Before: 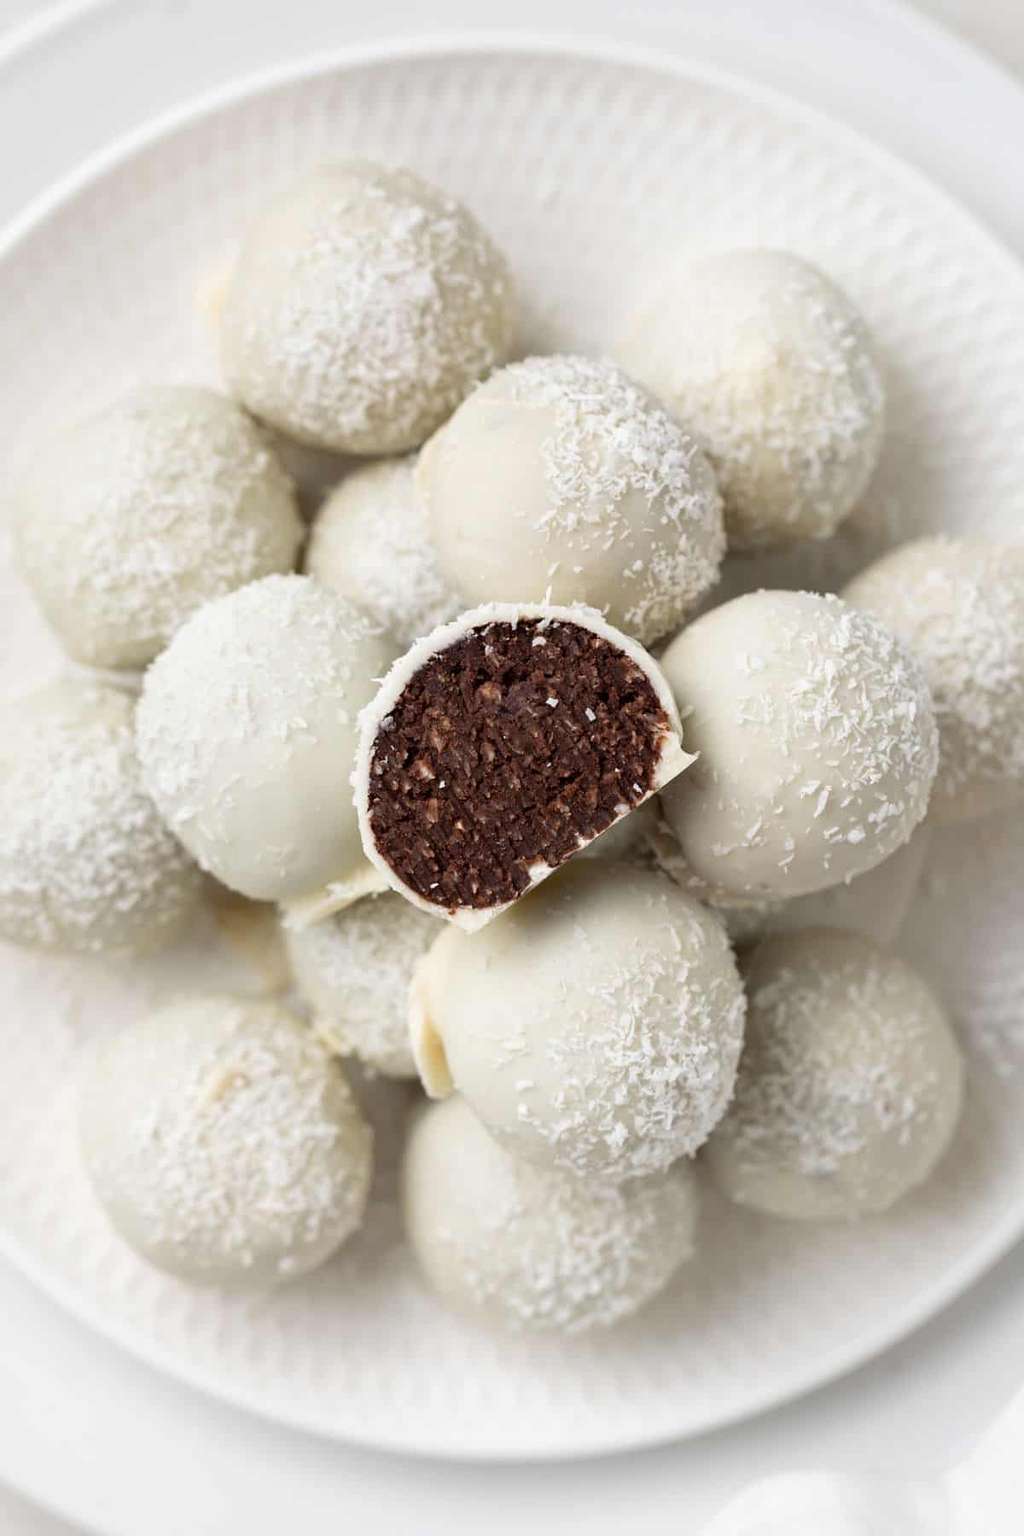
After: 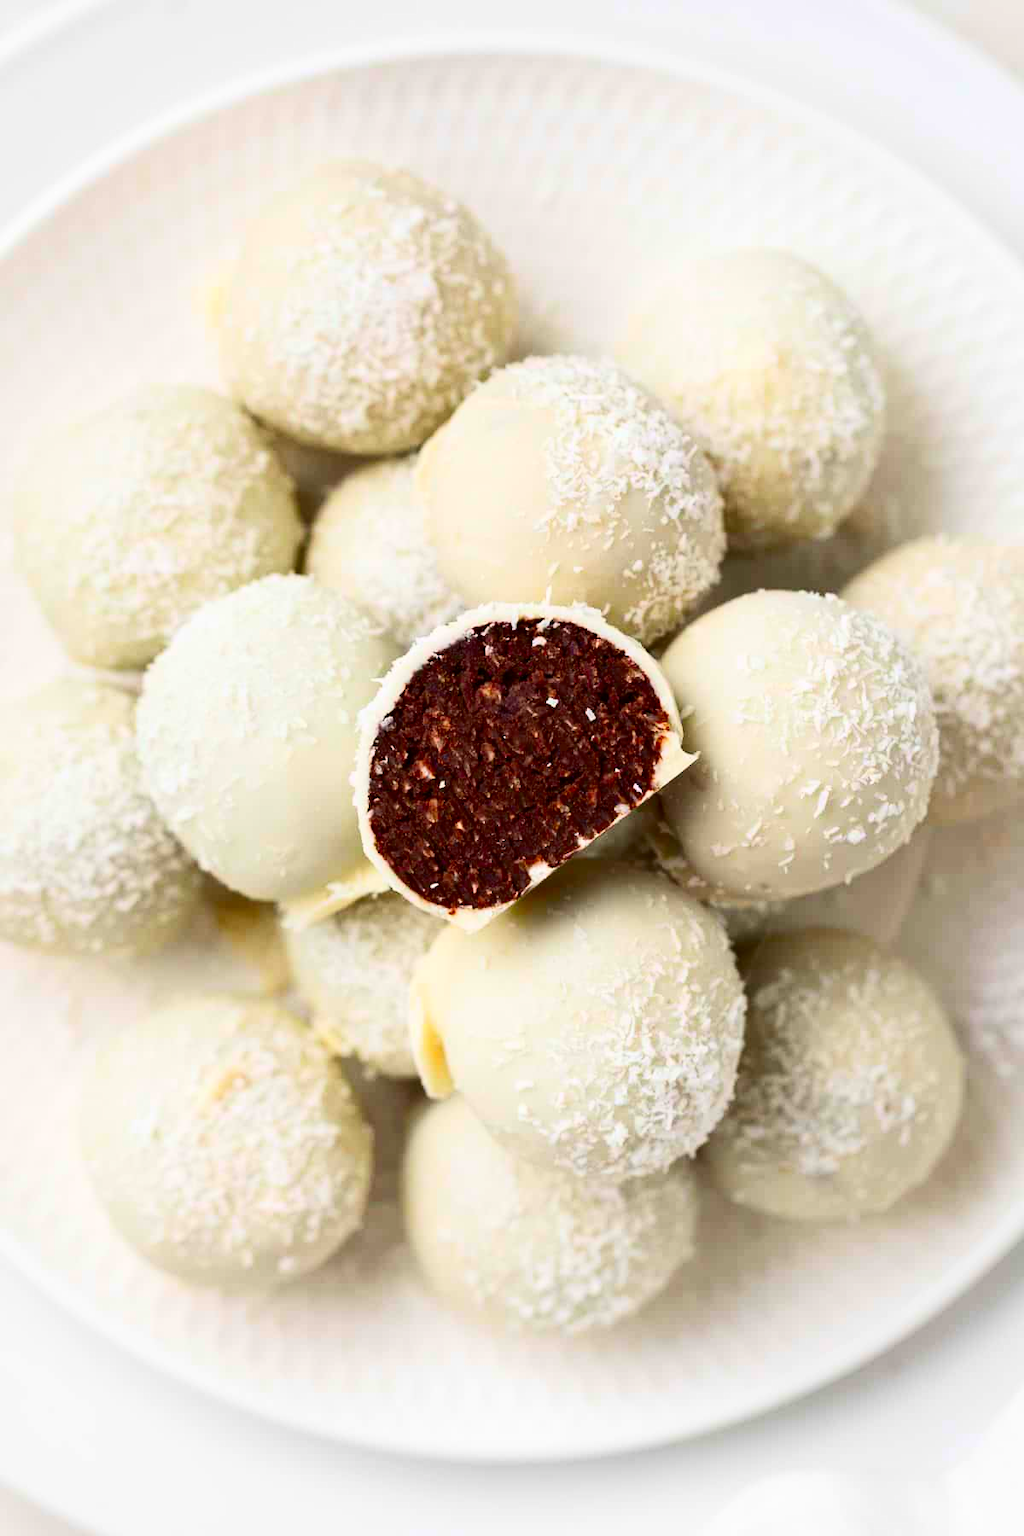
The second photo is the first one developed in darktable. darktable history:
contrast brightness saturation: contrast 0.26, brightness 0.02, saturation 0.87
